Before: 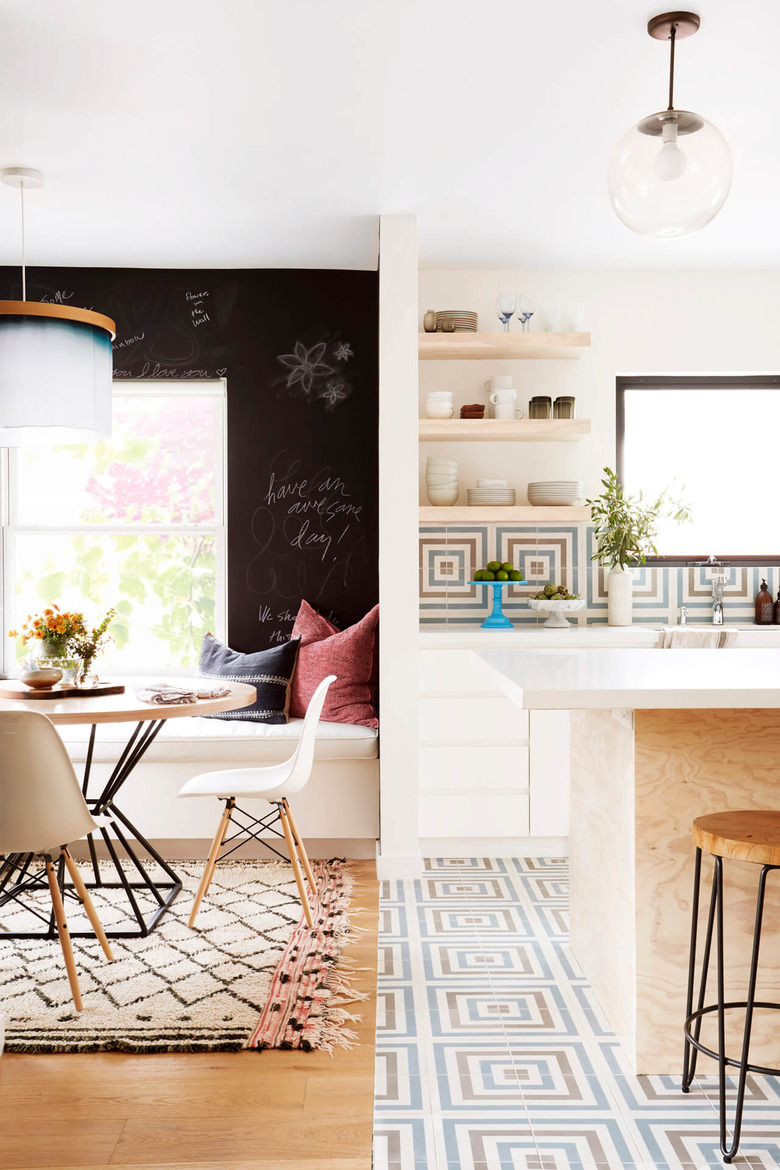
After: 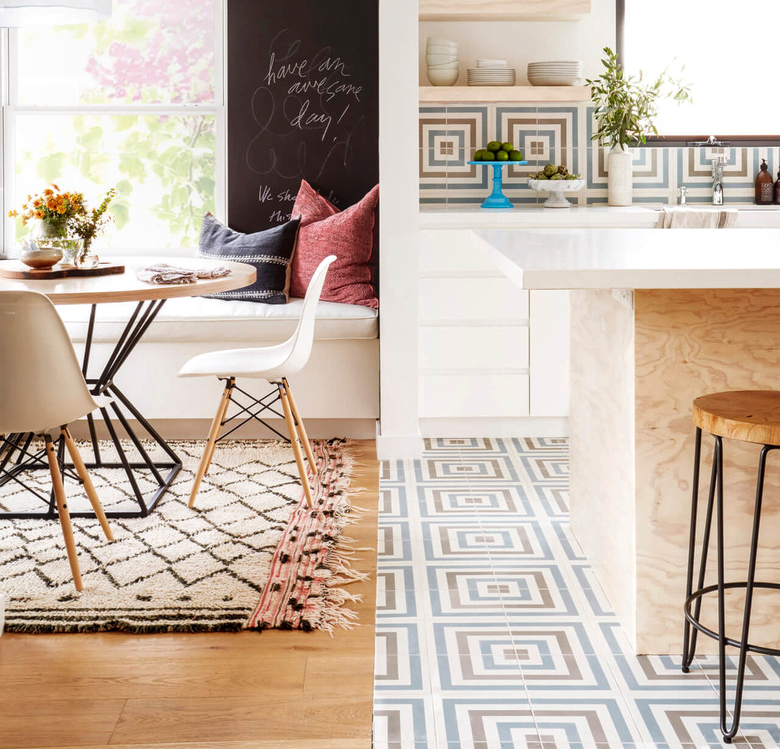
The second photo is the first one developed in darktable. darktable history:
crop and rotate: top 35.945%
local contrast: on, module defaults
